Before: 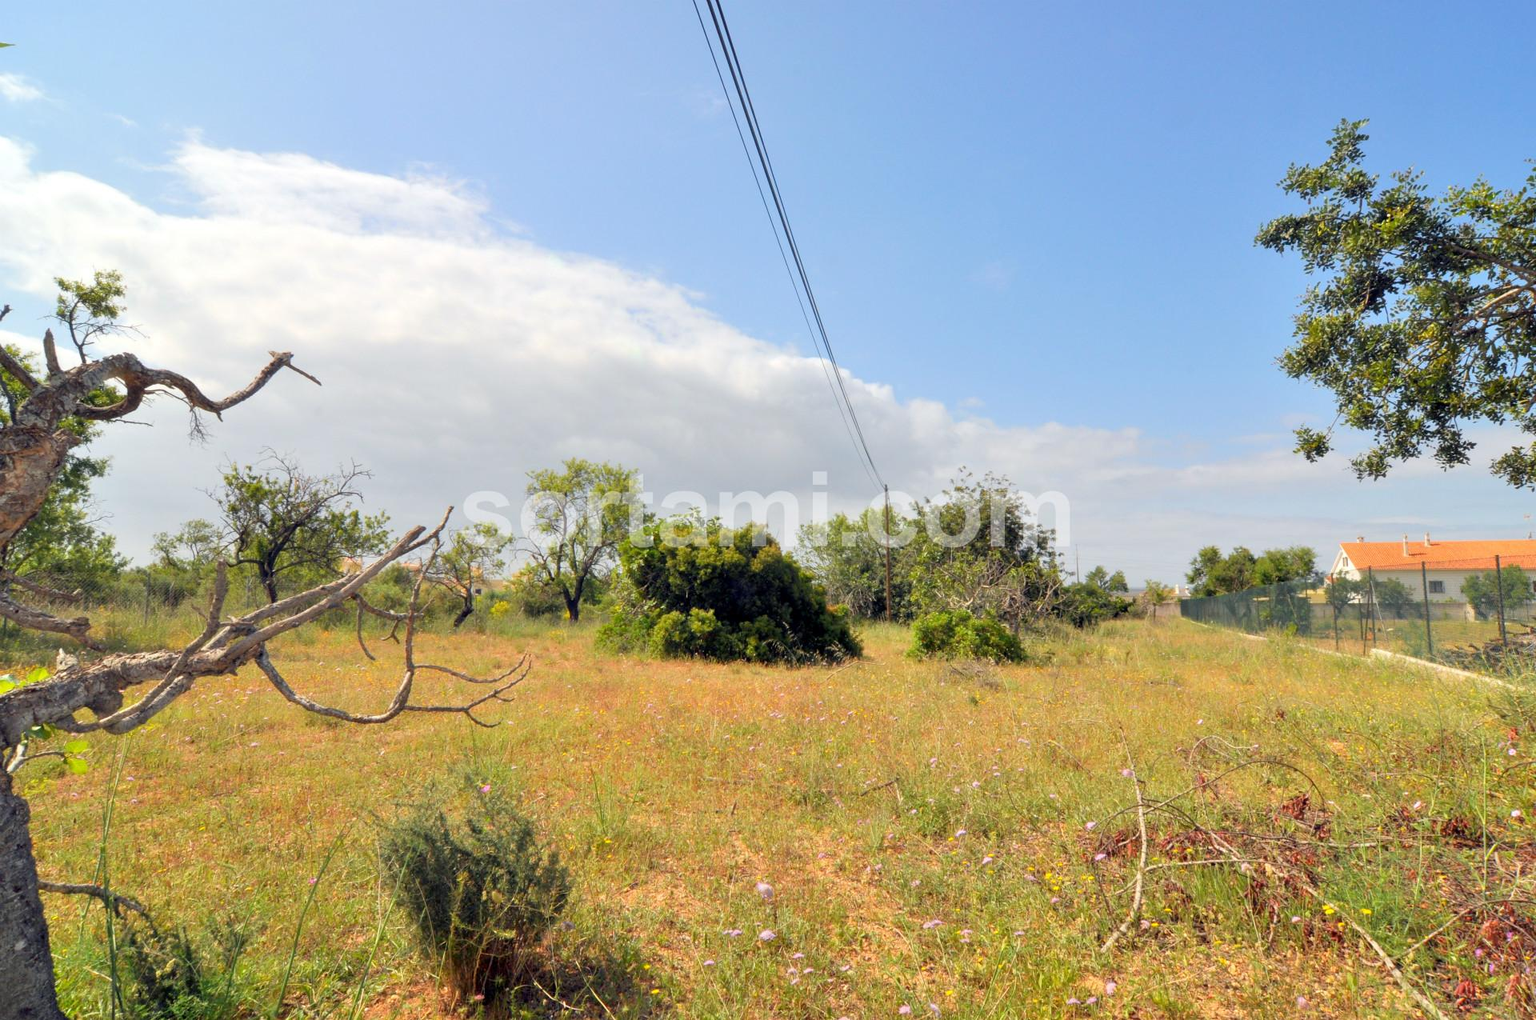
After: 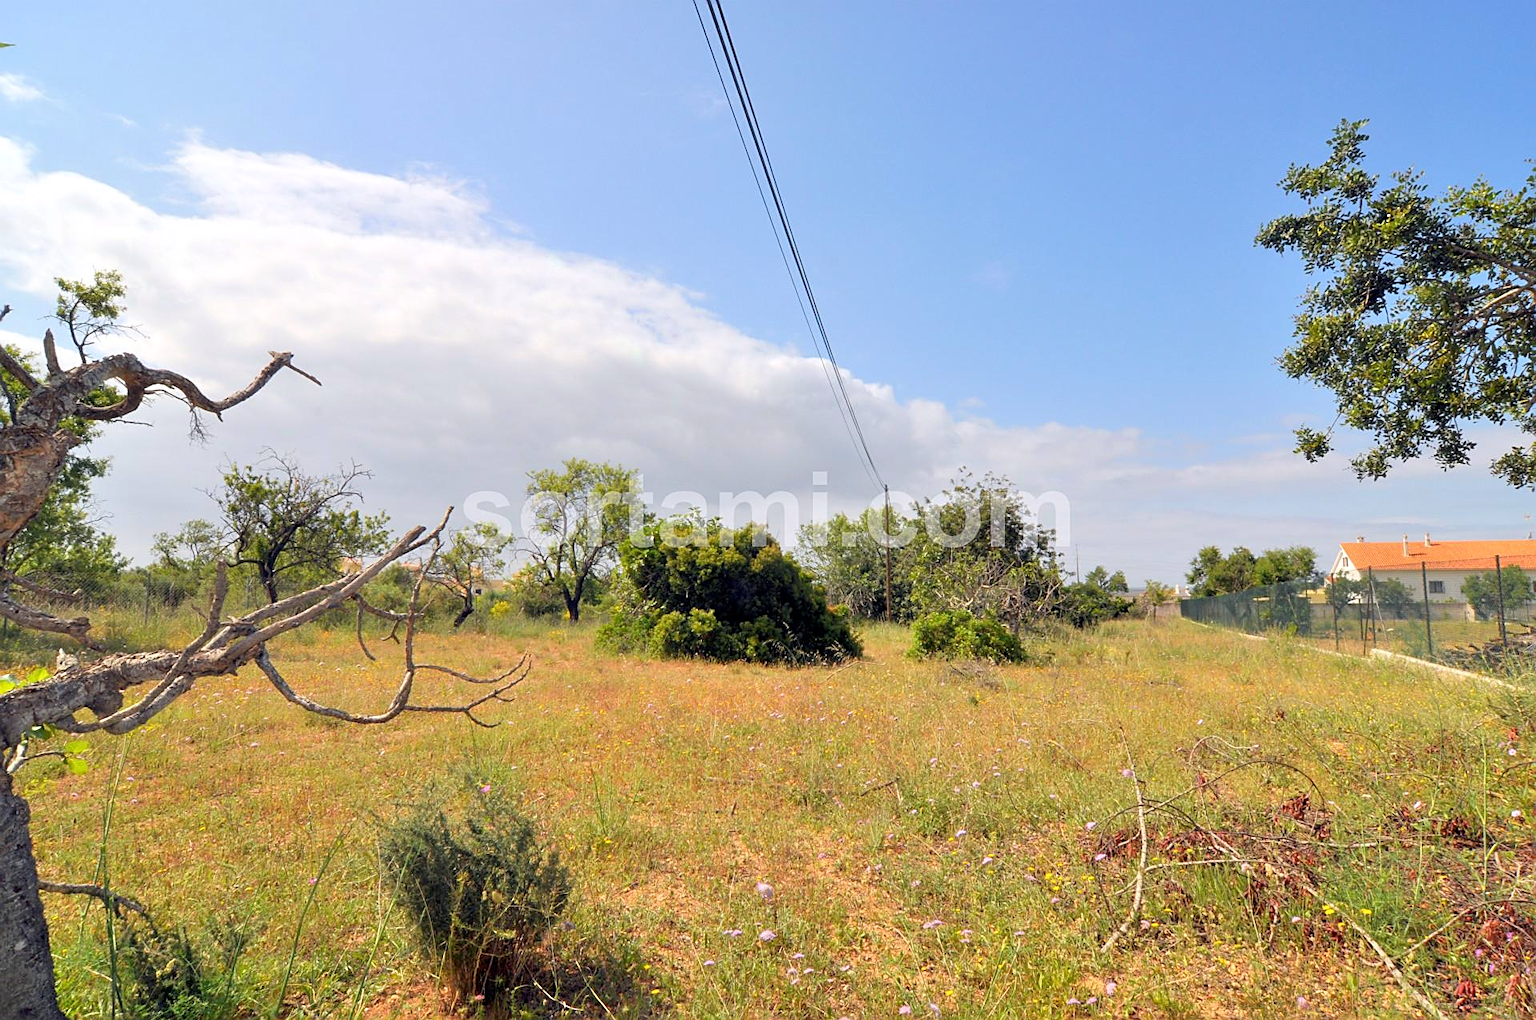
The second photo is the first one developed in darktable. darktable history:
white balance: red 1.009, blue 1.027
sharpen: on, module defaults
